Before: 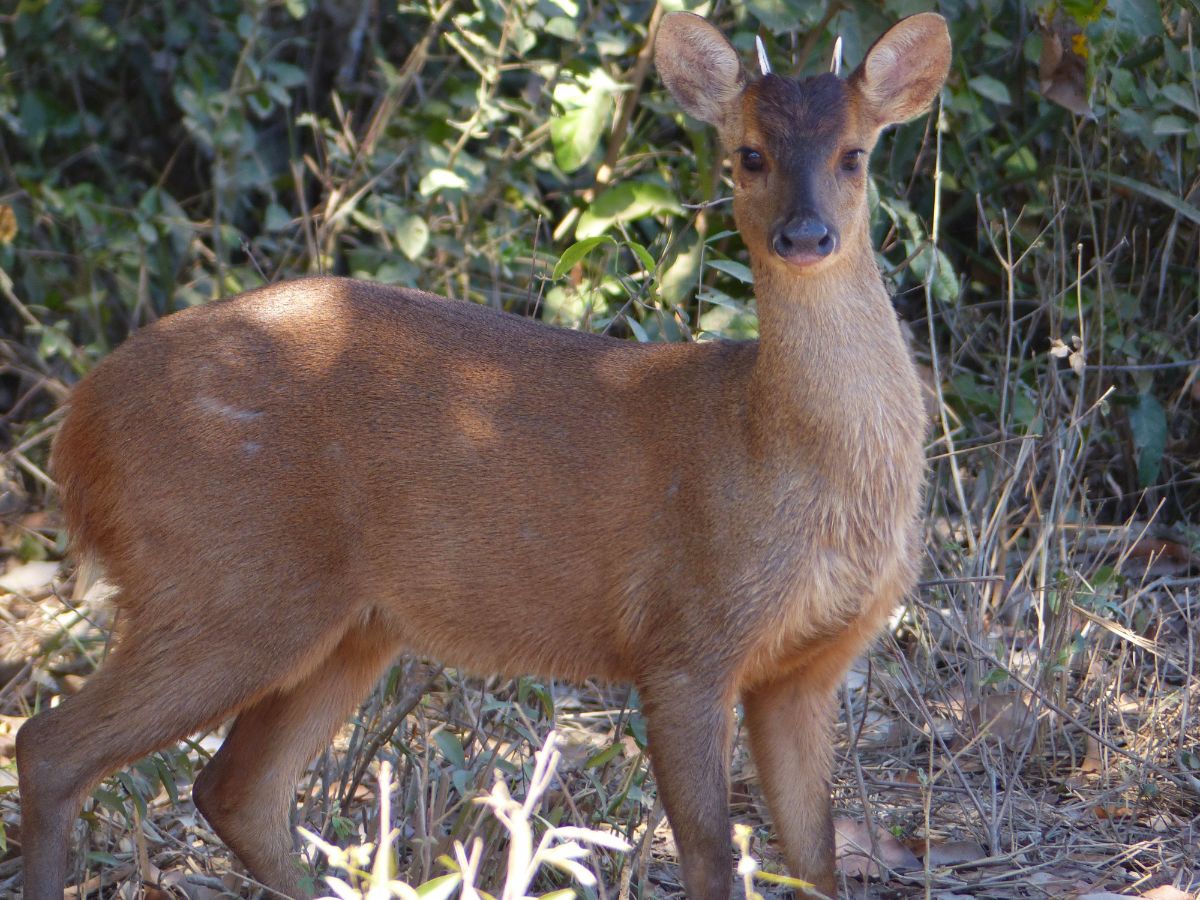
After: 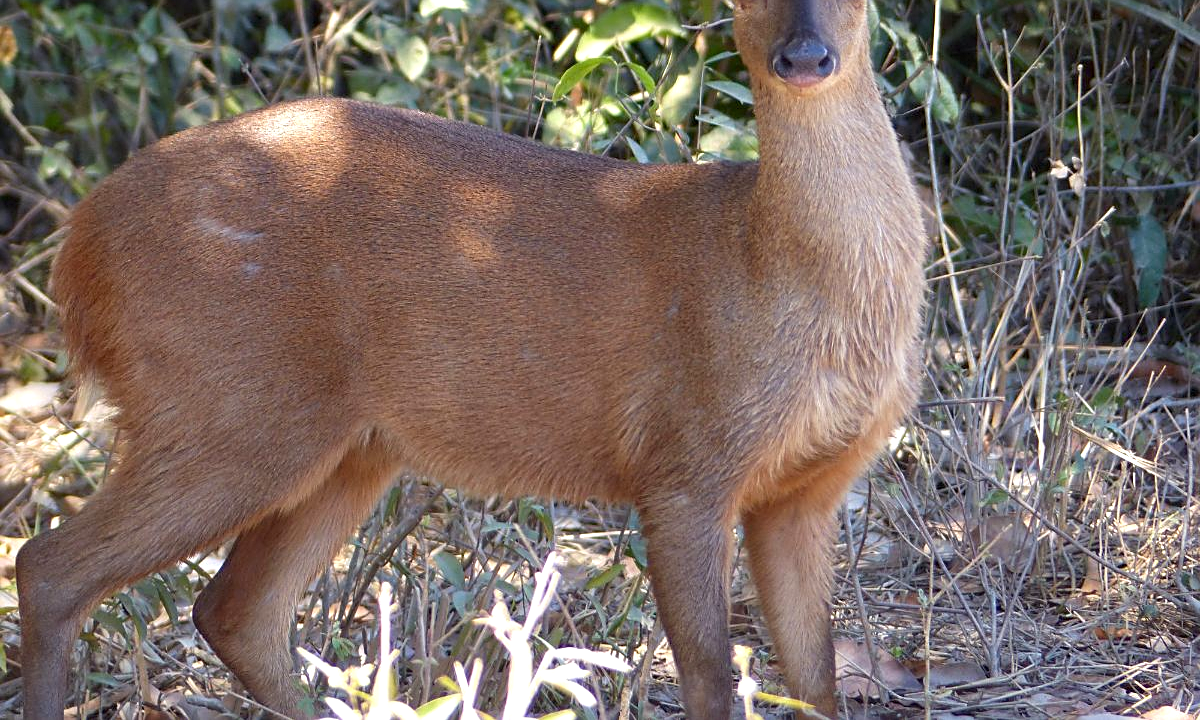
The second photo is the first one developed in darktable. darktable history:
exposure: black level correction 0.003, exposure 0.383 EV, compensate highlight preservation false
crop and rotate: top 19.998%
sharpen: on, module defaults
